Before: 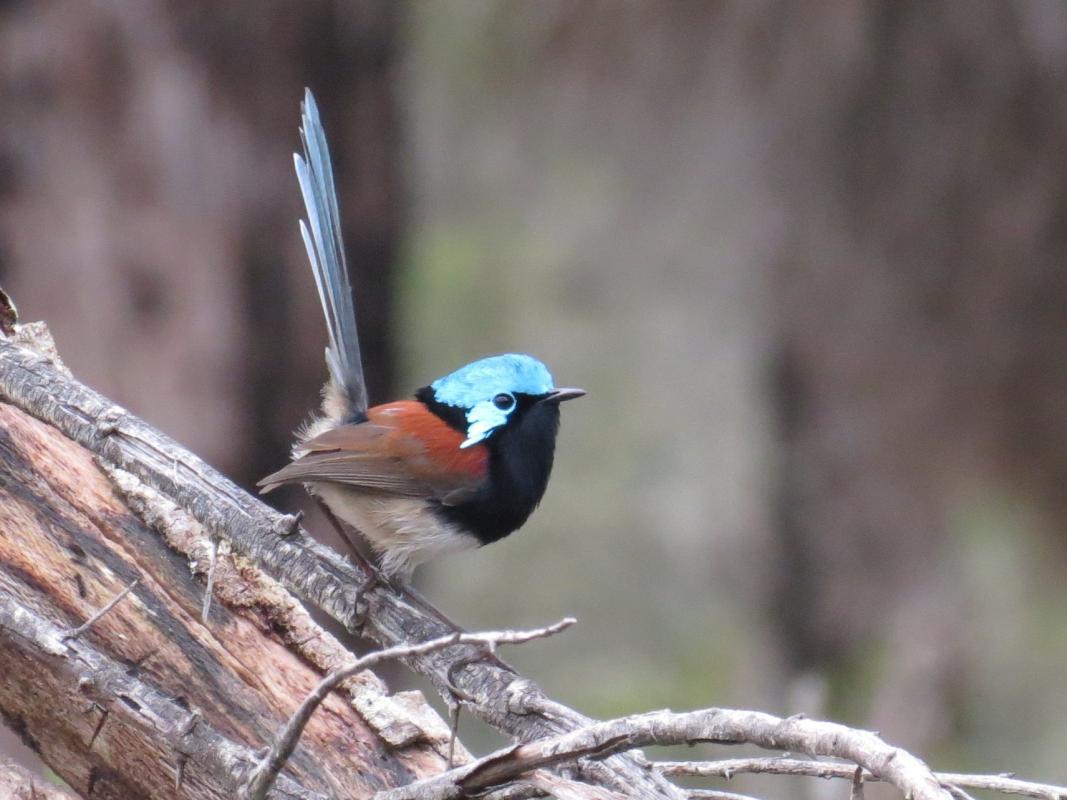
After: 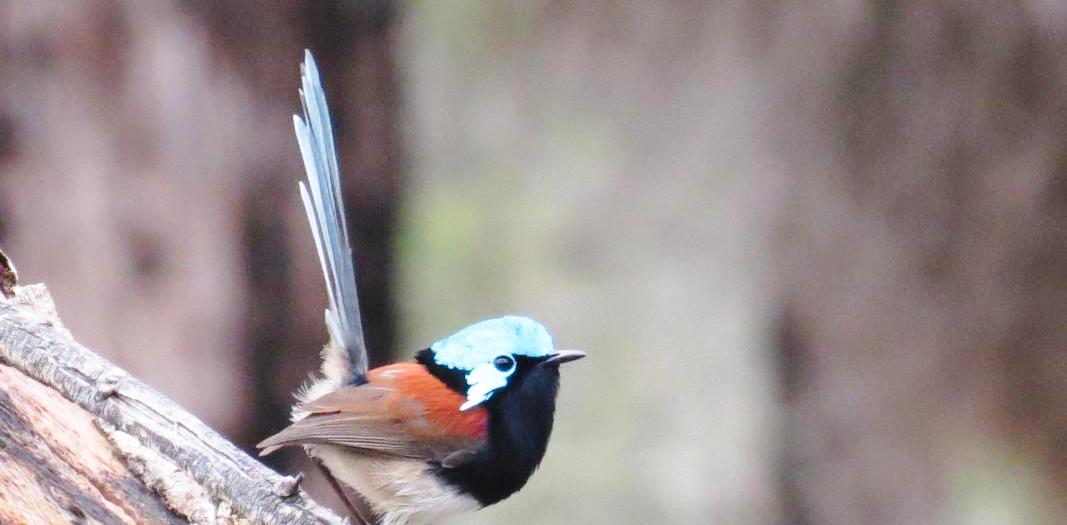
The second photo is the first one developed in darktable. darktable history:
crop and rotate: top 4.848%, bottom 29.503%
base curve: curves: ch0 [(0, 0) (0.028, 0.03) (0.121, 0.232) (0.46, 0.748) (0.859, 0.968) (1, 1)], preserve colors none
